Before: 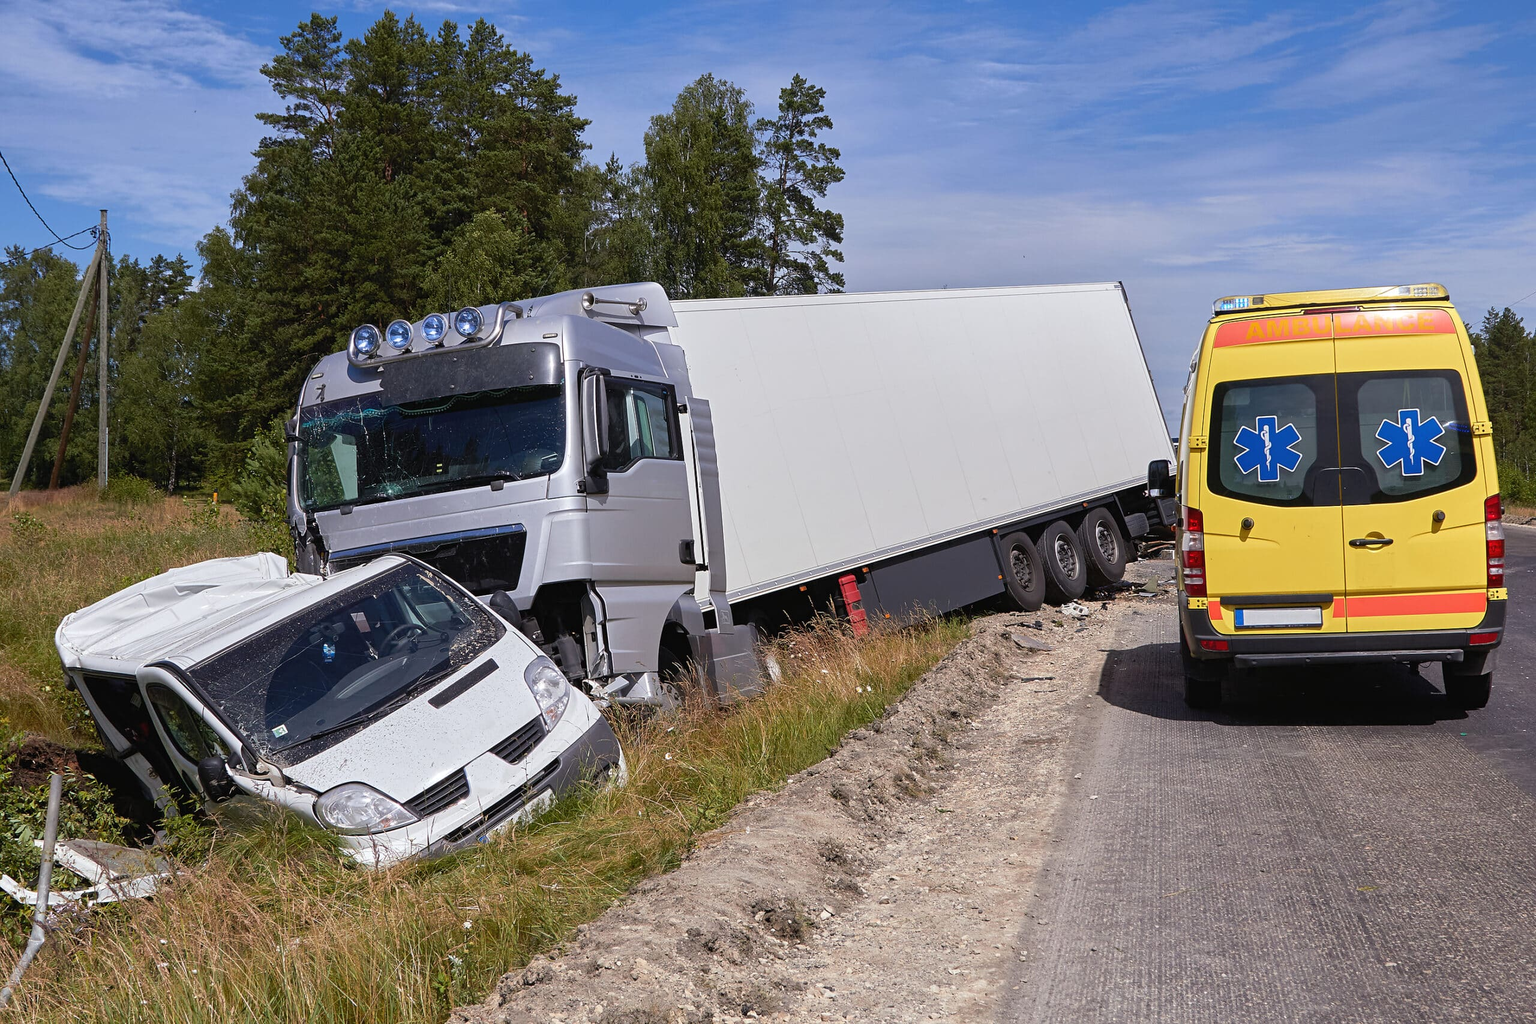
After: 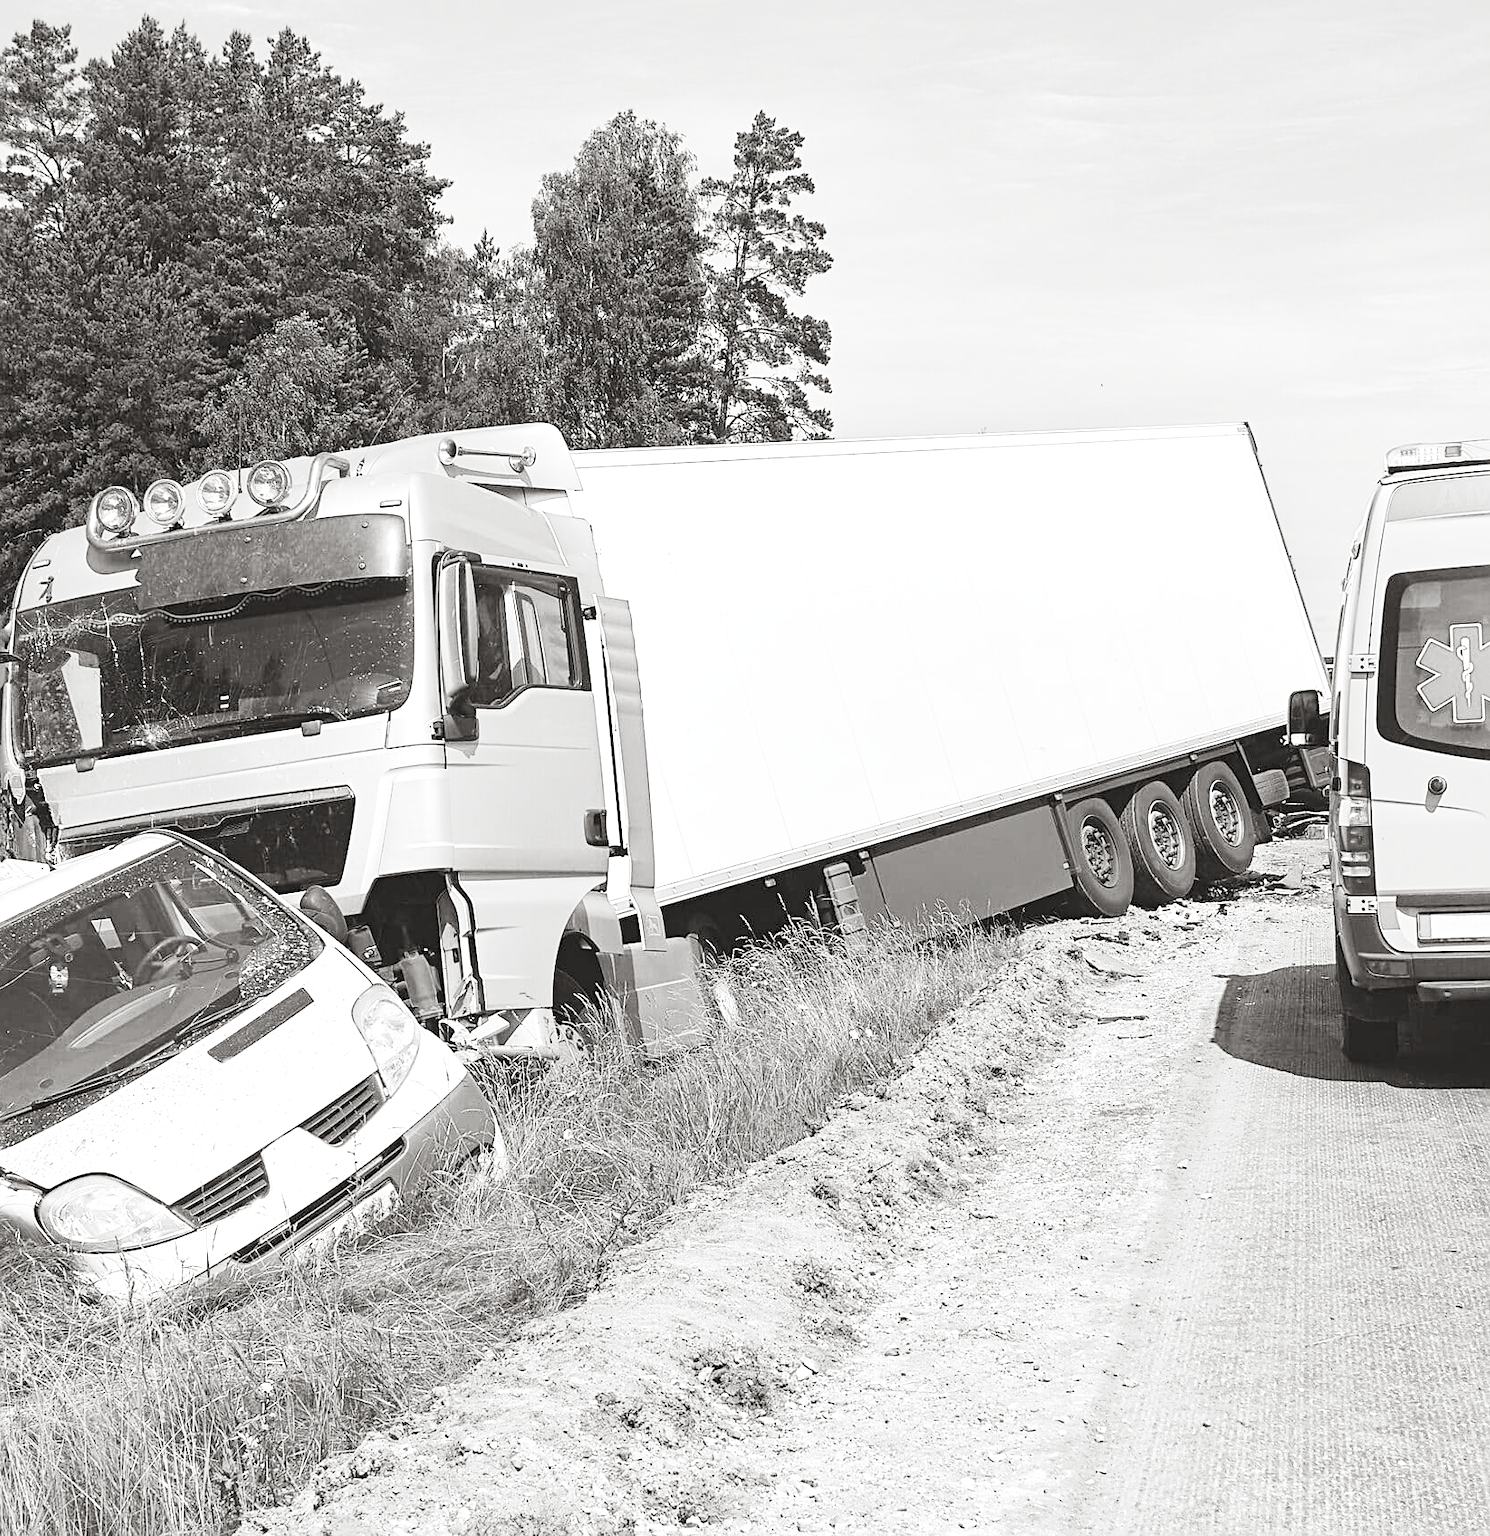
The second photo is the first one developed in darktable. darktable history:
base curve: curves: ch0 [(0, 0) (0.088, 0.125) (0.176, 0.251) (0.354, 0.501) (0.613, 0.749) (1, 0.877)], preserve colors none
color calibration: output gray [0.21, 0.42, 0.37, 0], x 0.37, y 0.382, temperature 4320.75 K
sharpen: radius 2.145, amount 0.381, threshold 0.141
crop and rotate: left 18.878%, right 16.405%
exposure: black level correction -0.002, exposure 1.354 EV, compensate highlight preservation false
color balance rgb: shadows lift › hue 85.36°, power › chroma 0.268%, power › hue 61.16°, perceptual saturation grading › global saturation 36.259%, perceptual saturation grading › shadows 34.577%, perceptual brilliance grading › mid-tones 10.077%, perceptual brilliance grading › shadows 14.702%
